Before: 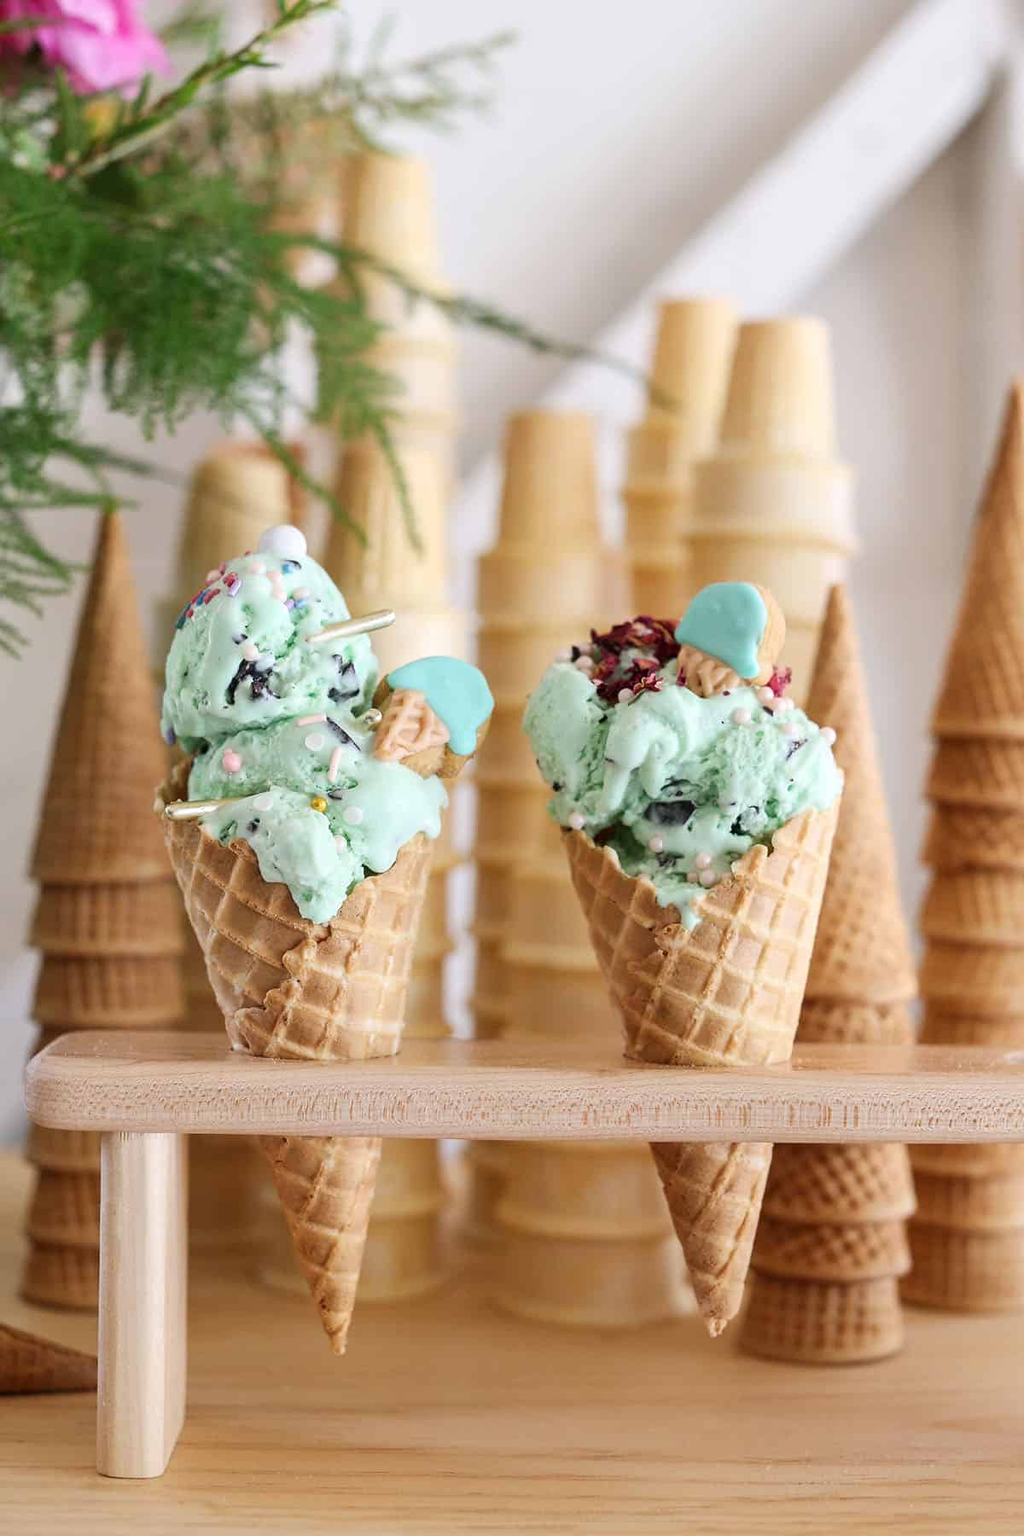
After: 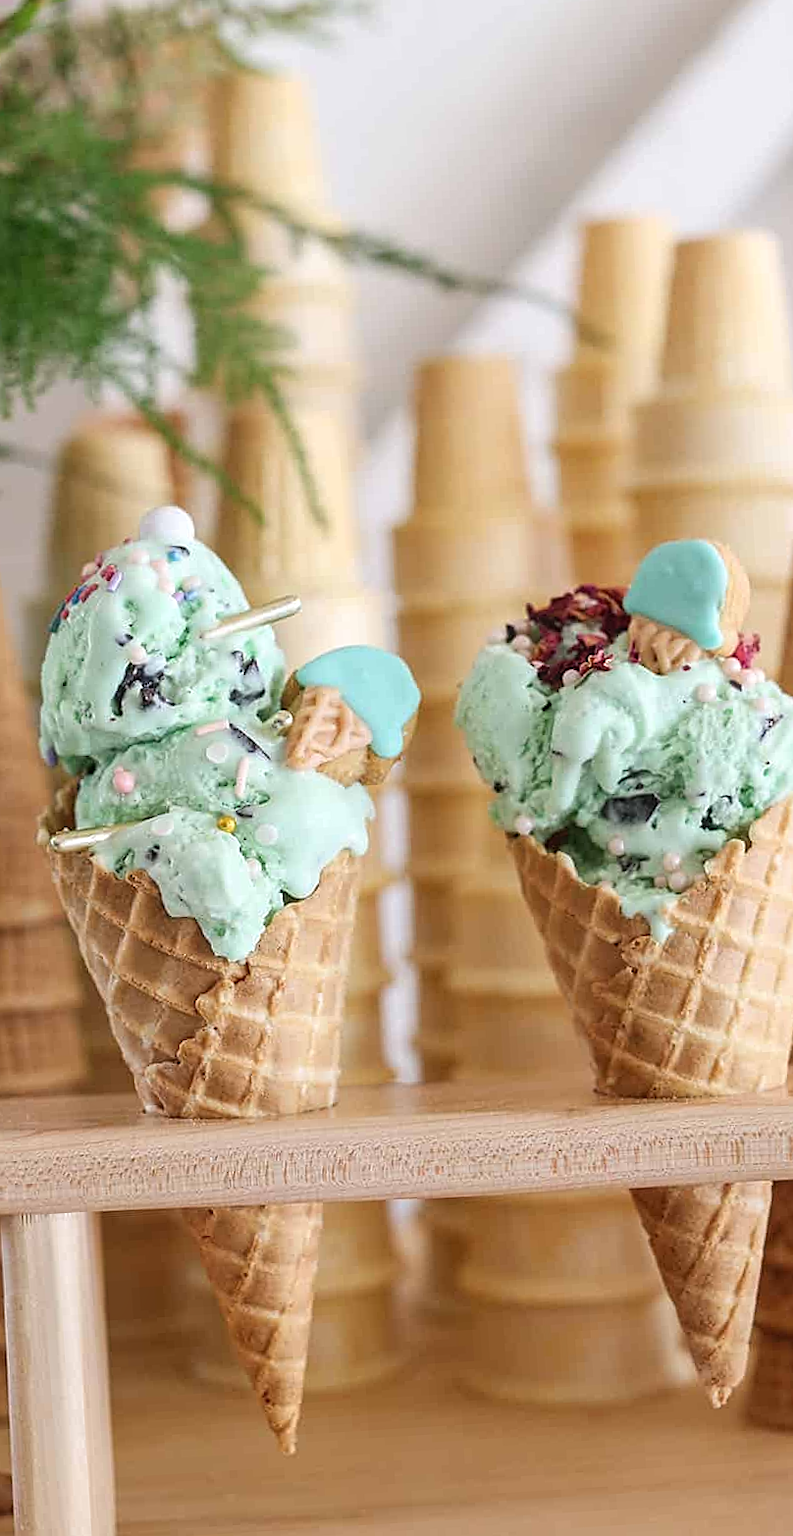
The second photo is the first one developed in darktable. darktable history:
crop and rotate: left 12.648%, right 20.685%
local contrast: detail 110%
rotate and perspective: rotation -3.52°, crop left 0.036, crop right 0.964, crop top 0.081, crop bottom 0.919
sharpen: on, module defaults
